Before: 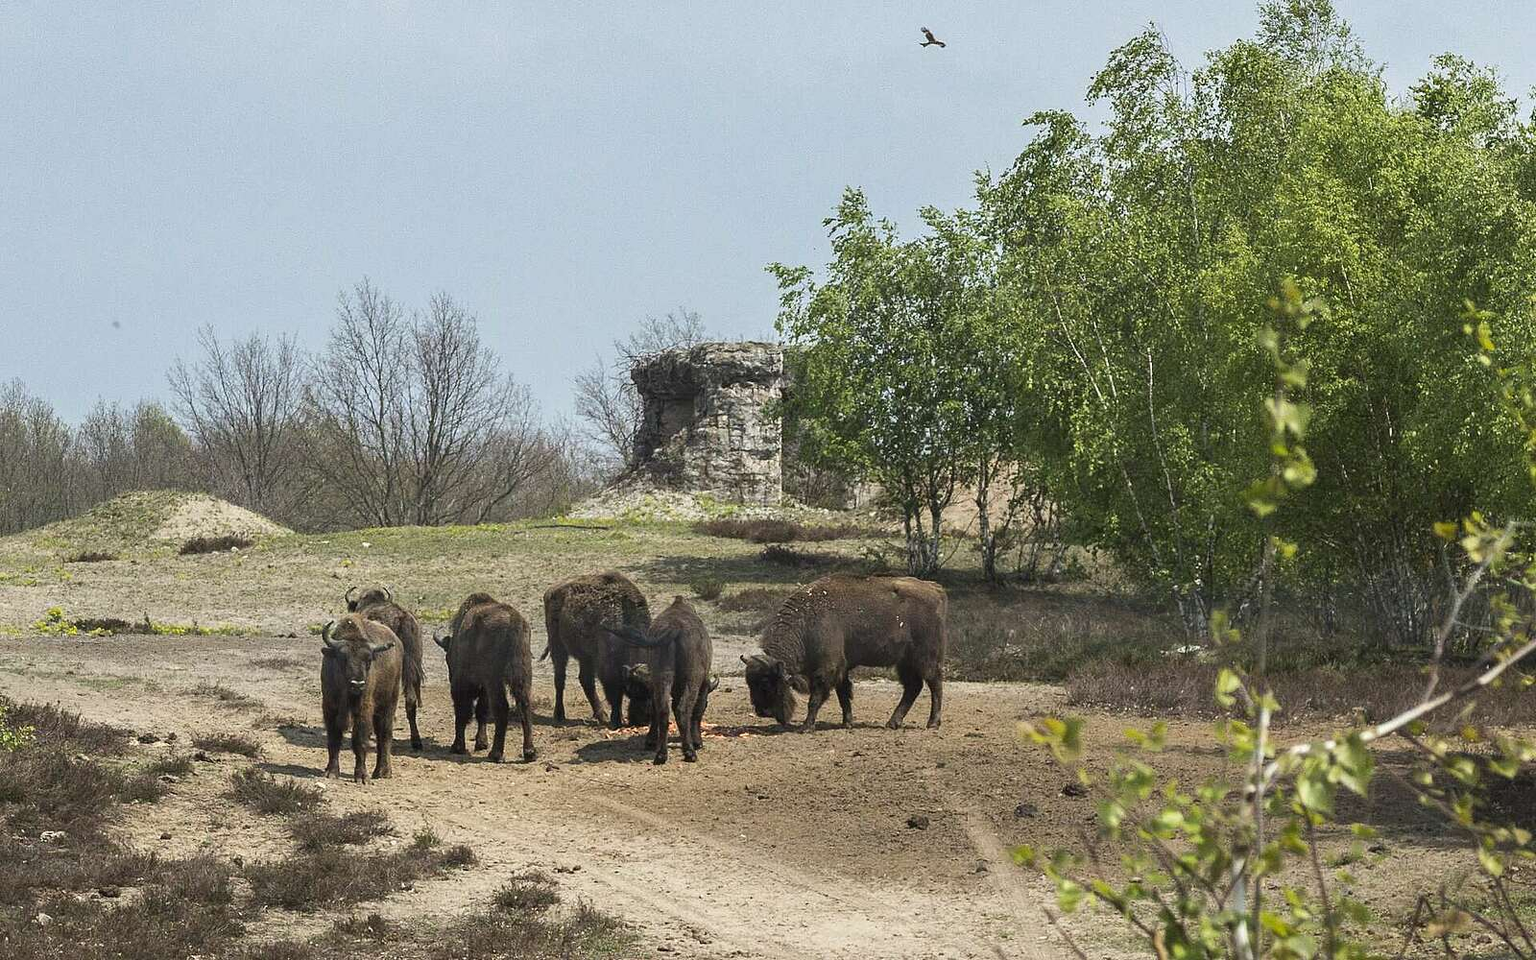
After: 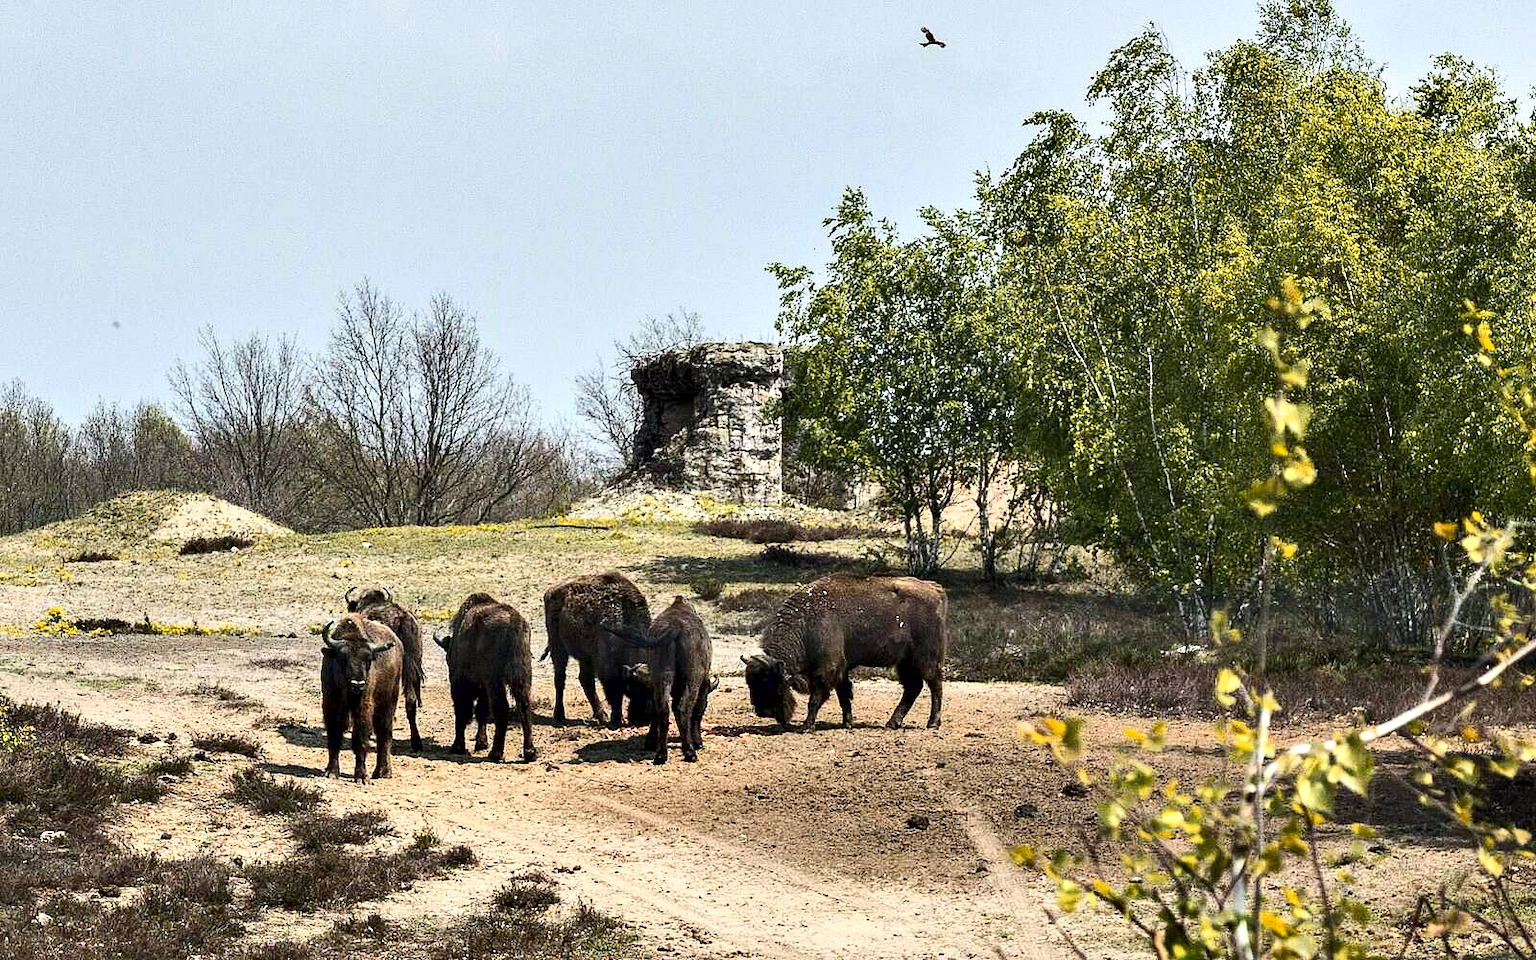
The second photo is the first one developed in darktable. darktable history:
contrast brightness saturation: contrast 0.242, brightness 0.09
contrast equalizer: y [[0.6 ×6], [0.55 ×6], [0 ×6], [0 ×6], [0 ×6]]
color zones: curves: ch1 [(0.24, 0.634) (0.75, 0.5)]; ch2 [(0.253, 0.437) (0.745, 0.491)]
